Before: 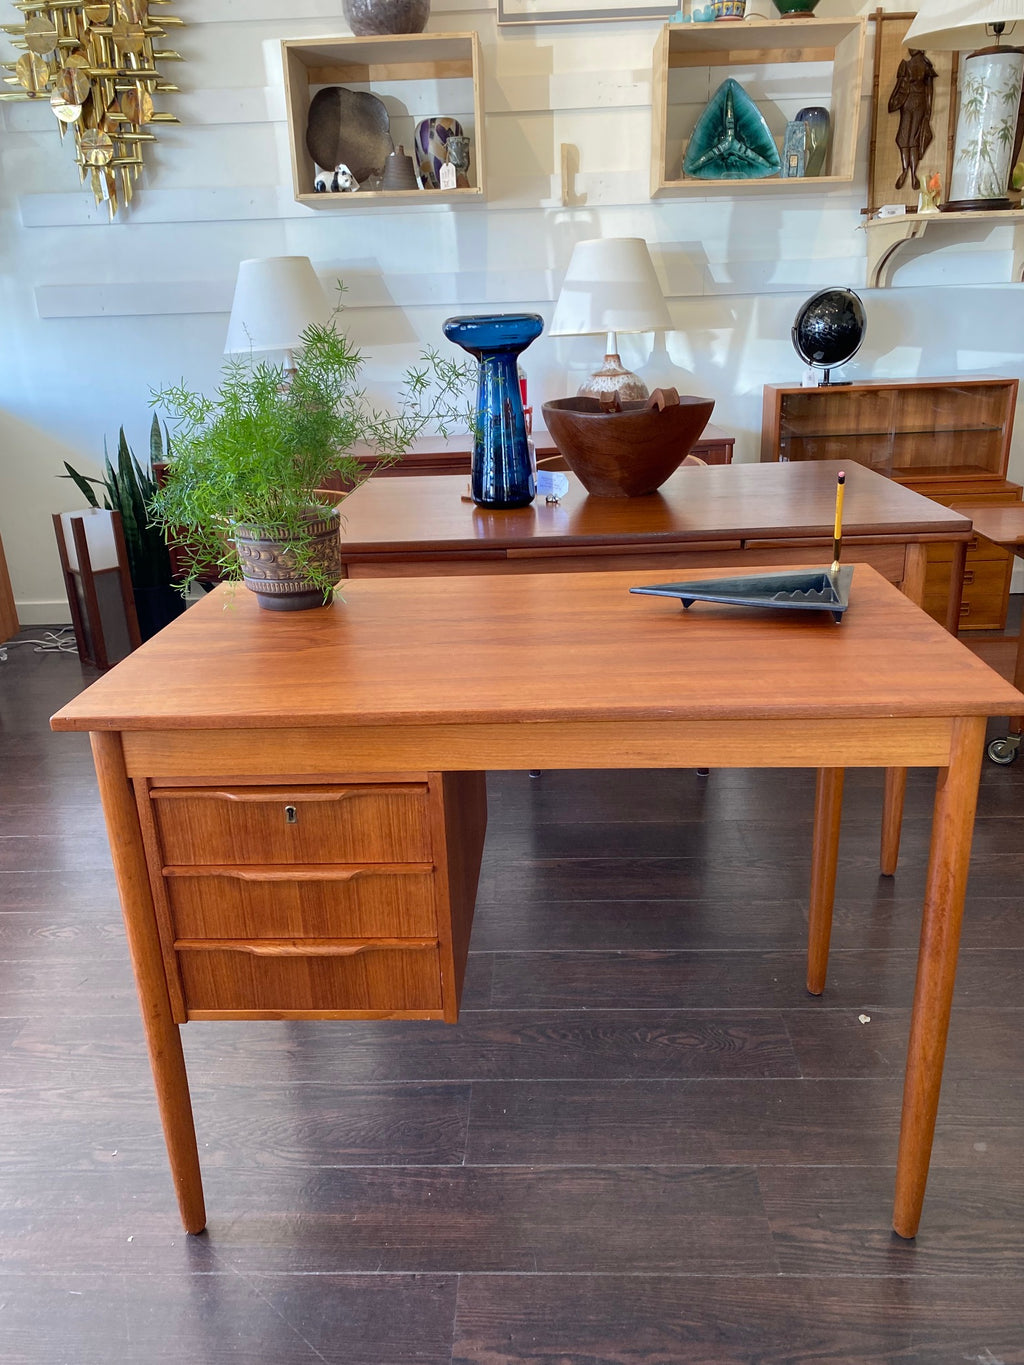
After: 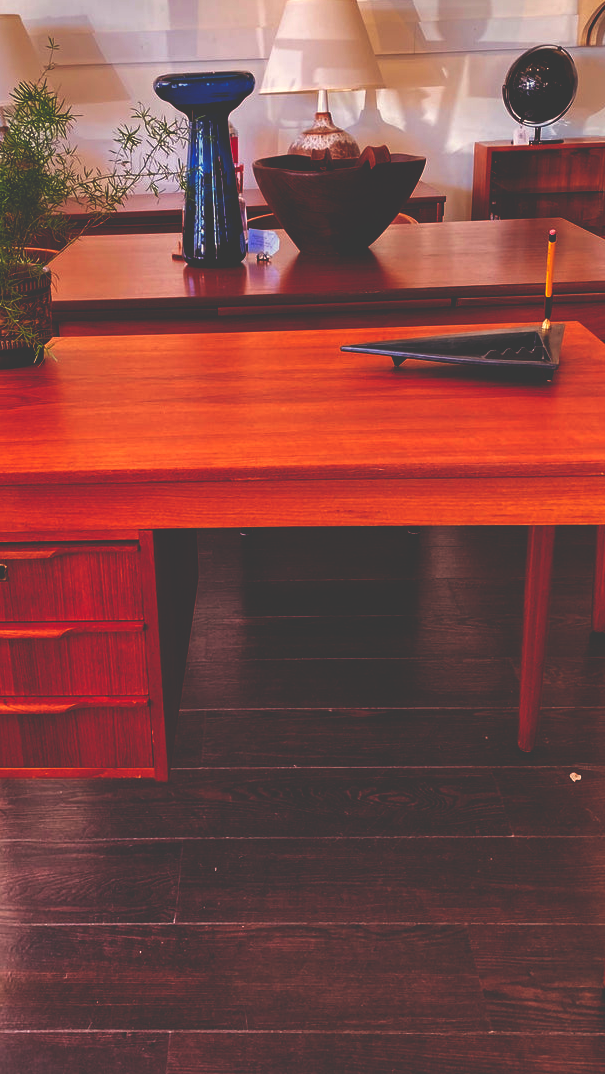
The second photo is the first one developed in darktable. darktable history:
crop and rotate: left 28.256%, top 17.734%, right 12.656%, bottom 3.573%
rgb levels: mode RGB, independent channels, levels [[0, 0.474, 1], [0, 0.5, 1], [0, 0.5, 1]]
white balance: red 1.127, blue 0.943
tone equalizer: -8 EV 0.25 EV, -7 EV 0.417 EV, -6 EV 0.417 EV, -5 EV 0.25 EV, -3 EV -0.25 EV, -2 EV -0.417 EV, -1 EV -0.417 EV, +0 EV -0.25 EV, edges refinement/feathering 500, mask exposure compensation -1.57 EV, preserve details guided filter
base curve: curves: ch0 [(0, 0.036) (0.083, 0.04) (0.804, 1)], preserve colors none
